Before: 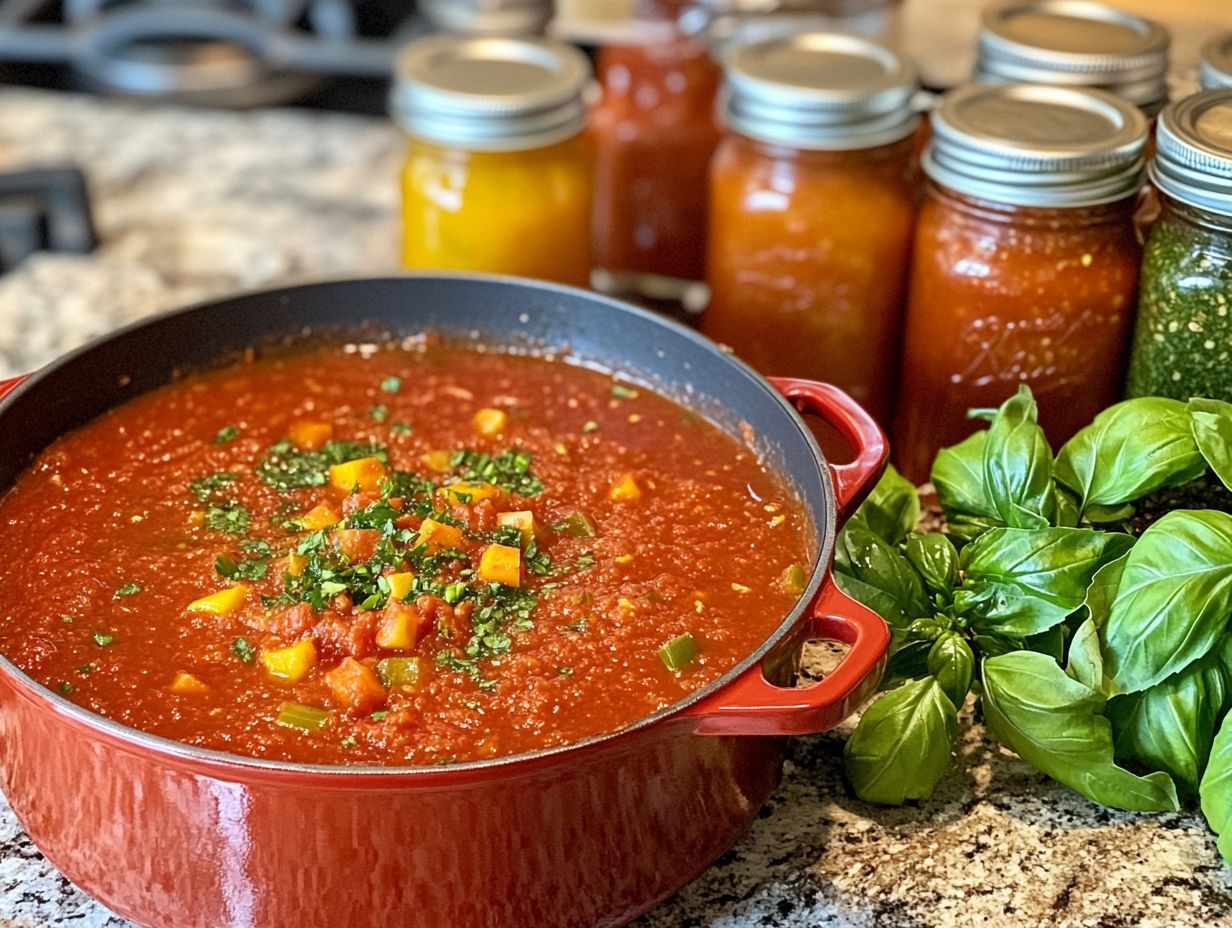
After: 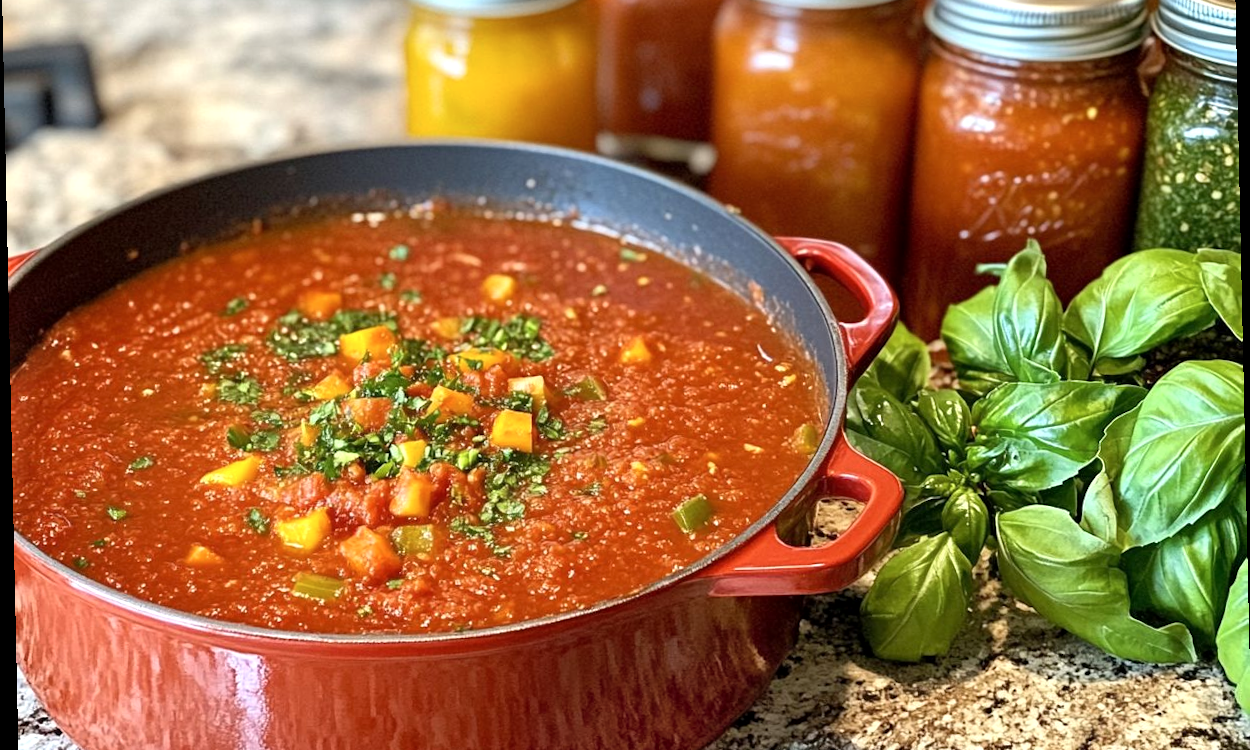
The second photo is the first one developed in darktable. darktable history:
shadows and highlights: radius 44.78, white point adjustment 6.64, compress 79.65%, highlights color adjustment 78.42%, soften with gaussian
crop and rotate: top 15.774%, bottom 5.506%
exposure: black level correction 0.001, exposure 0.014 EV, compensate highlight preservation false
rotate and perspective: rotation -1.24°, automatic cropping off
